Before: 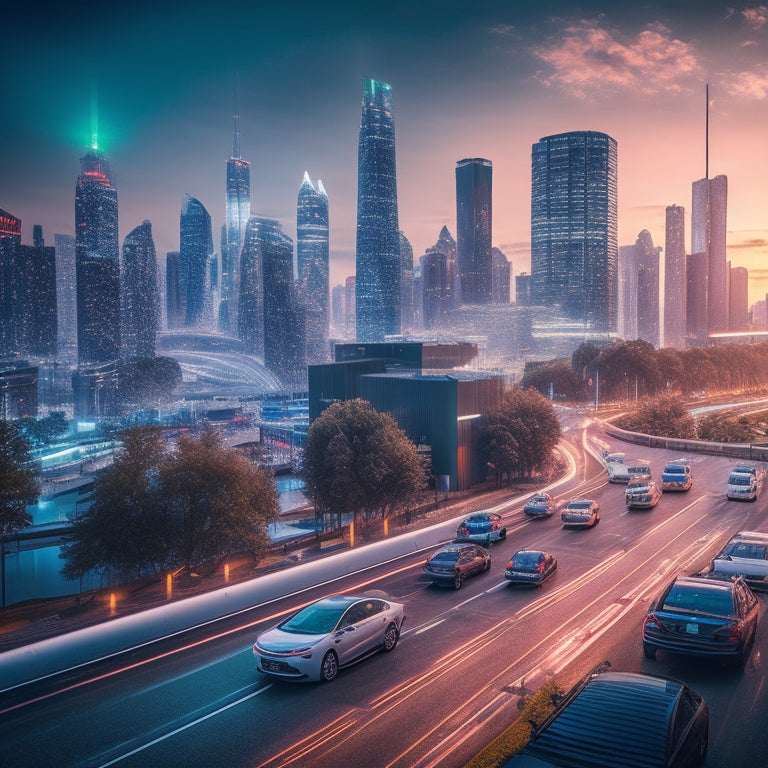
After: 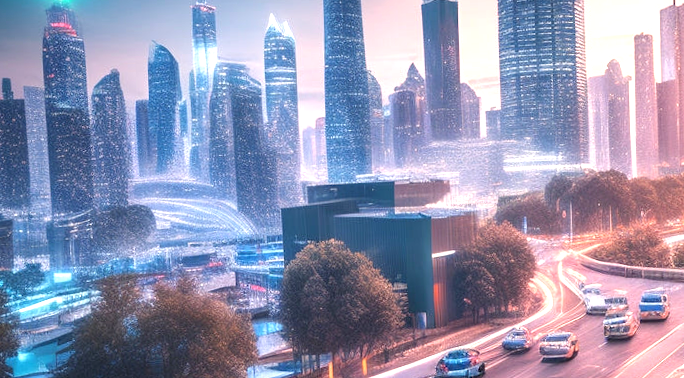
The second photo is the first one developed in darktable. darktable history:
rotate and perspective: rotation -2.12°, lens shift (vertical) 0.009, lens shift (horizontal) -0.008, automatic cropping original format, crop left 0.036, crop right 0.964, crop top 0.05, crop bottom 0.959
exposure: exposure 1.089 EV, compensate highlight preservation false
crop: left 1.744%, top 19.225%, right 5.069%, bottom 28.357%
